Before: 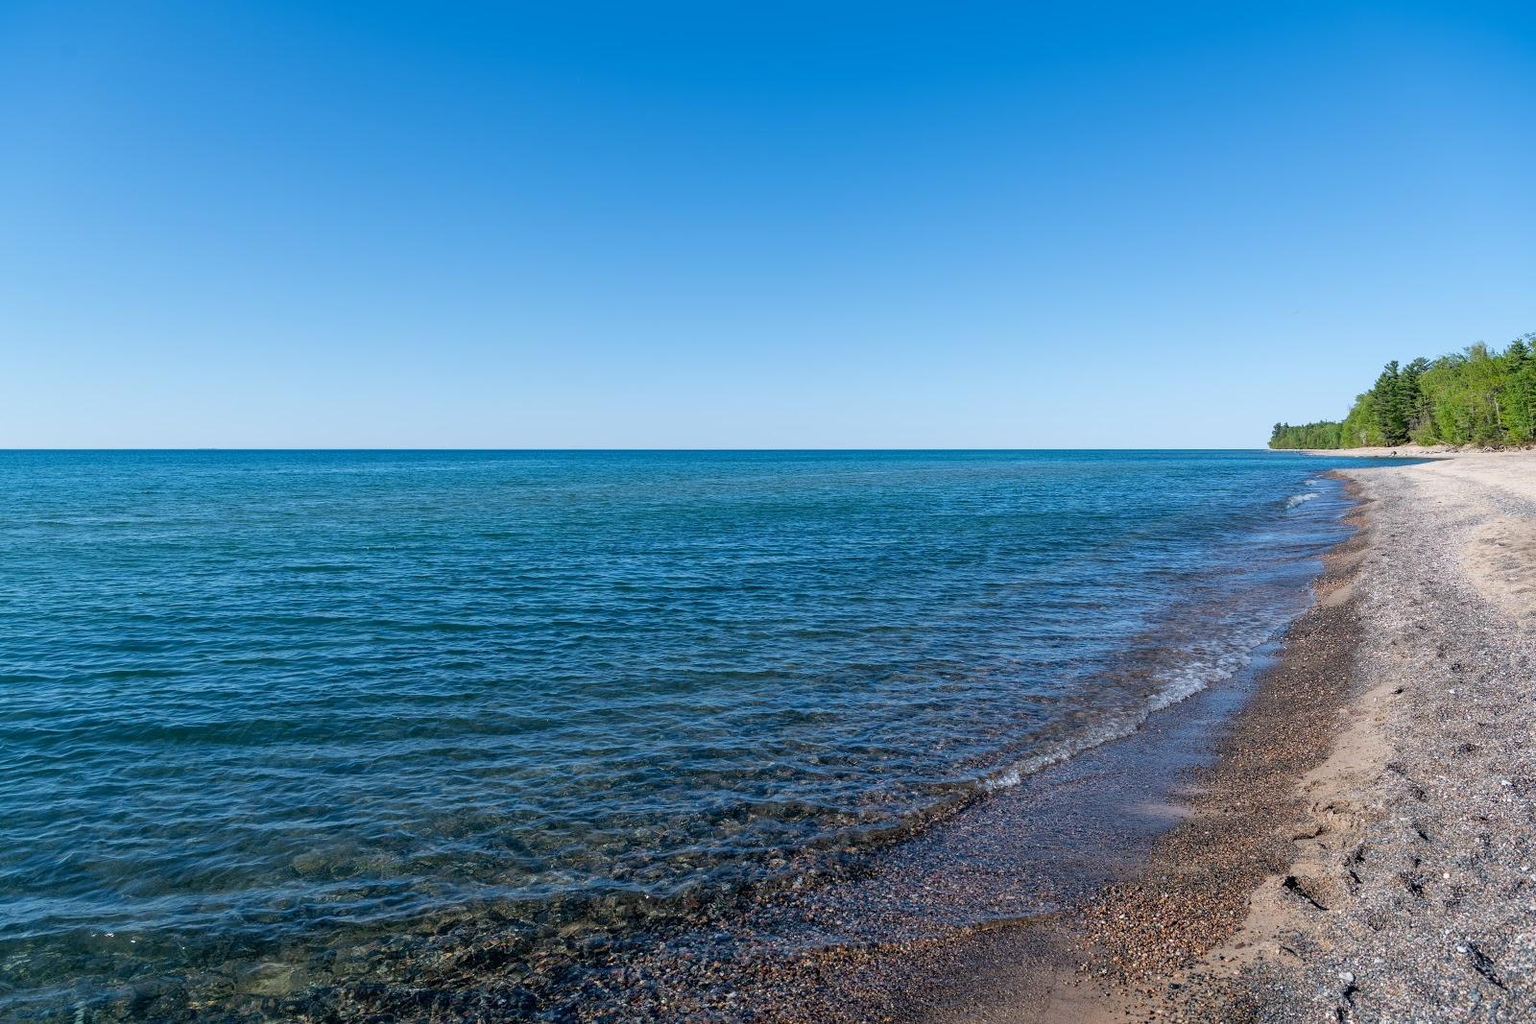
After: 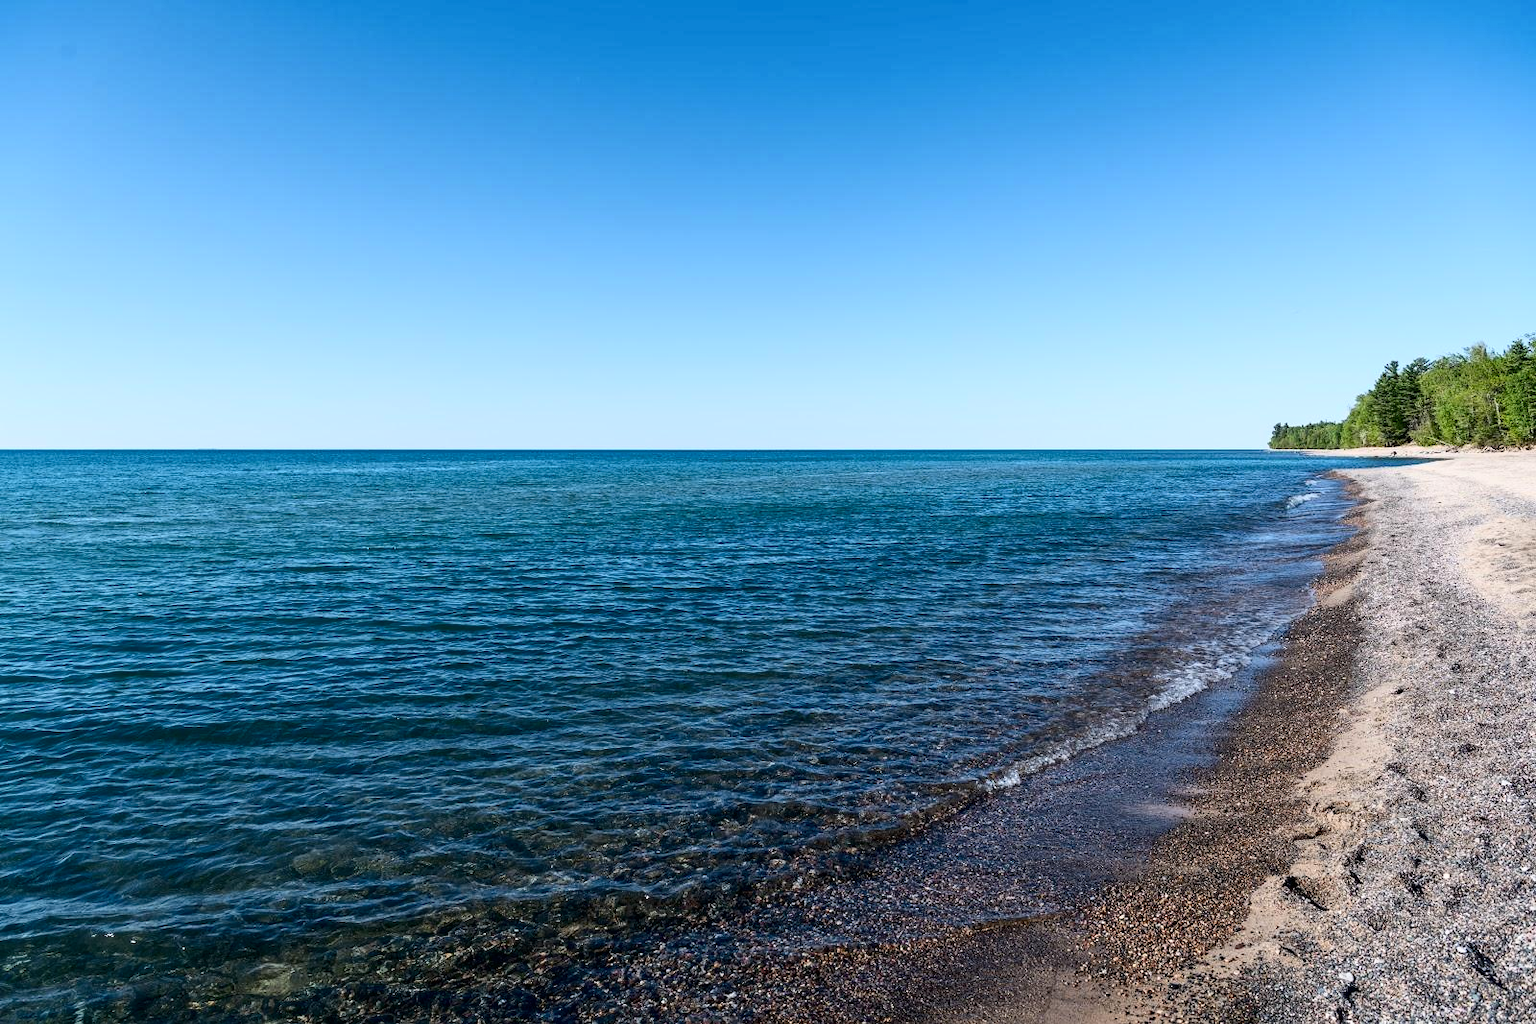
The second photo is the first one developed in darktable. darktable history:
tone equalizer: on, module defaults
contrast brightness saturation: contrast 0.28
